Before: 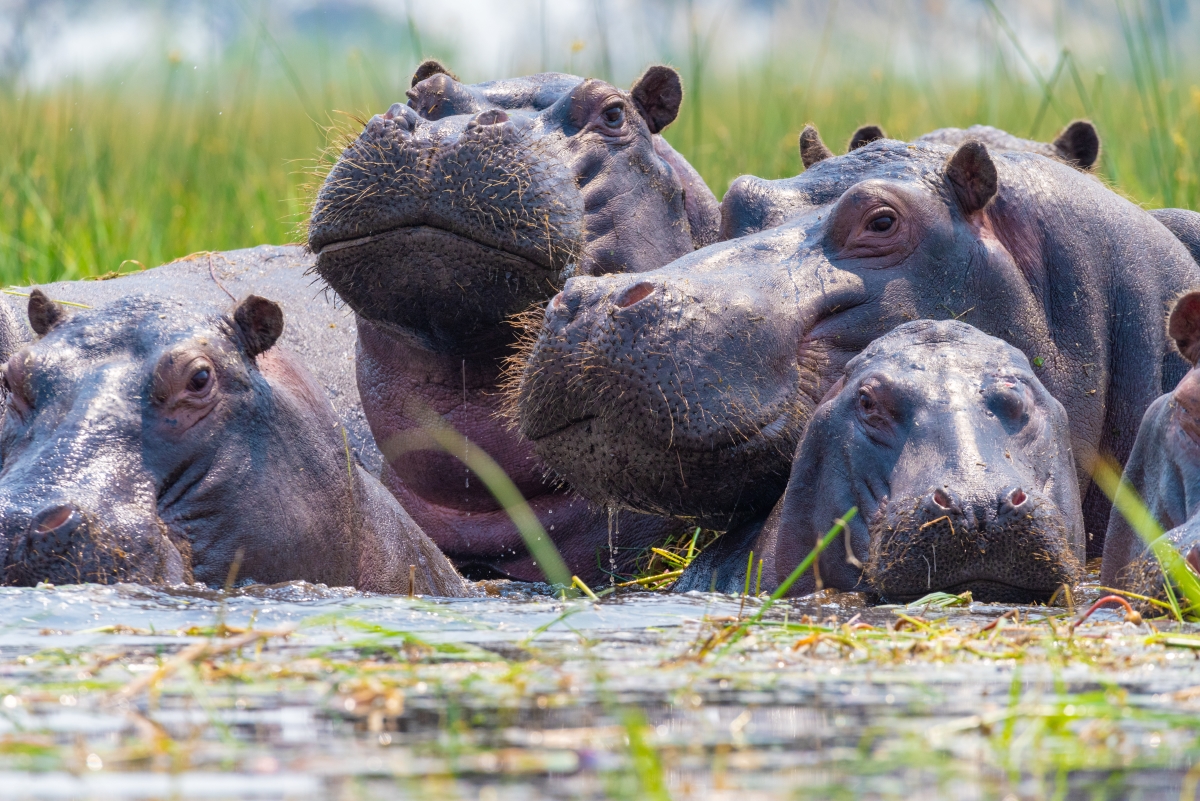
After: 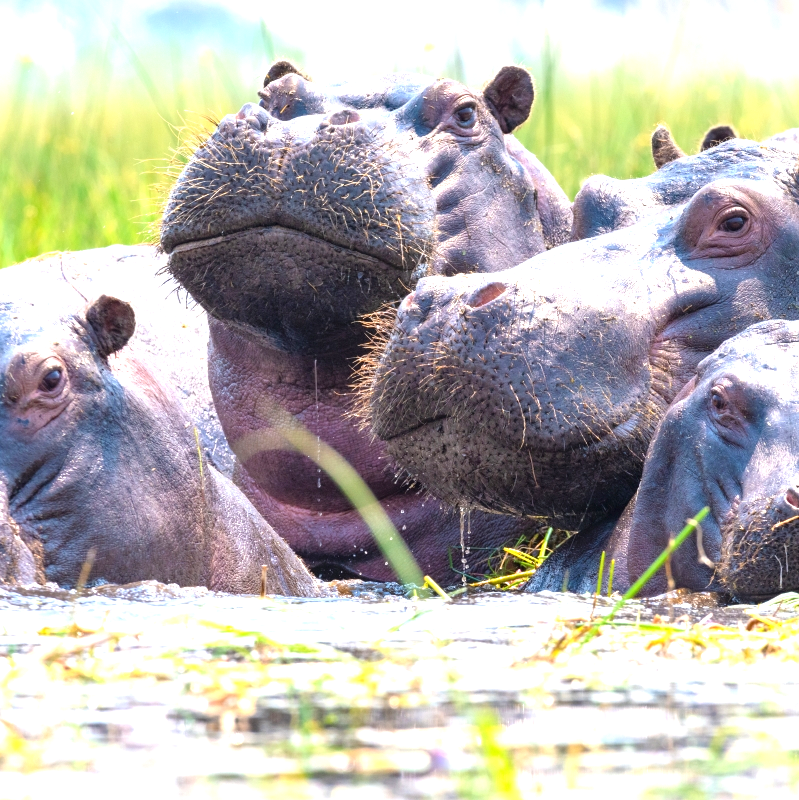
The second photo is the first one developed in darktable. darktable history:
crop and rotate: left 12.403%, right 20.931%
exposure: exposure 1.215 EV, compensate highlight preservation false
